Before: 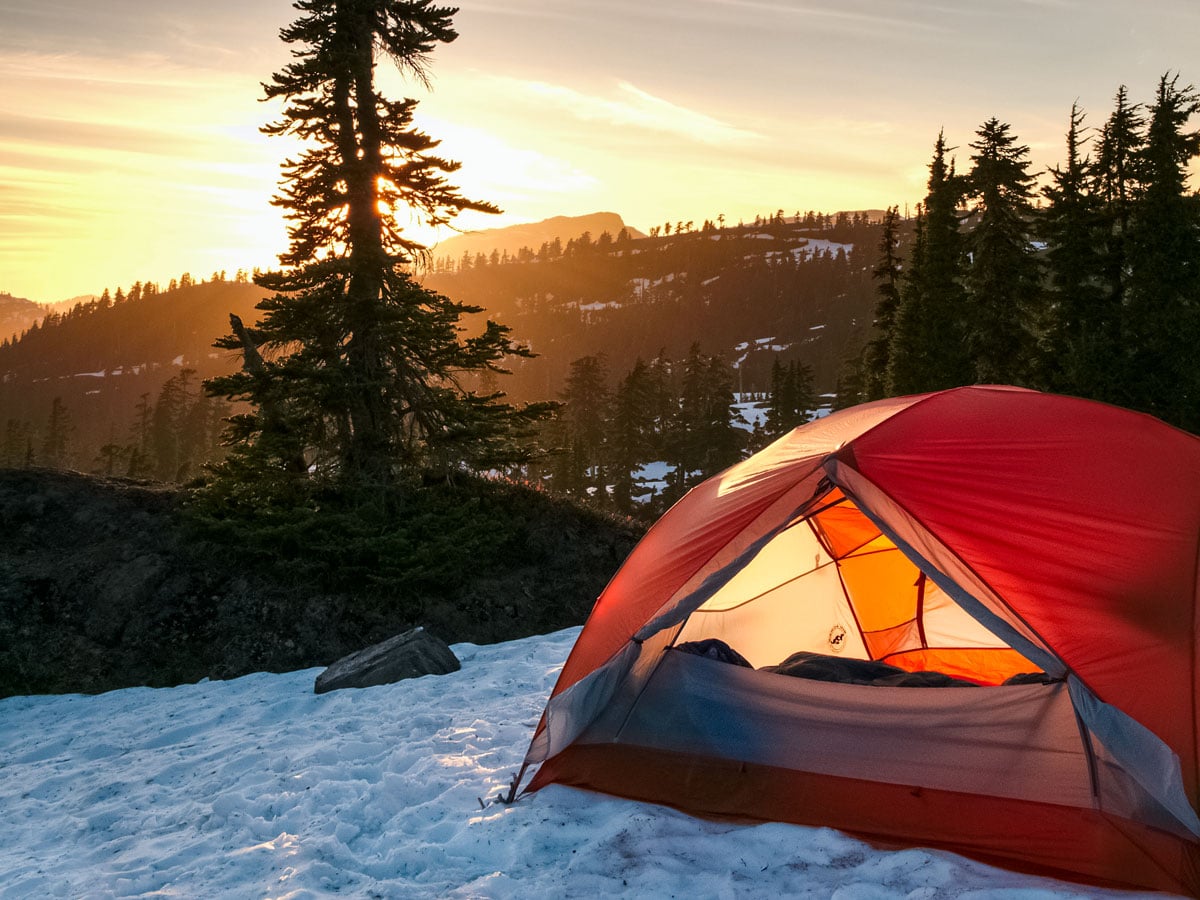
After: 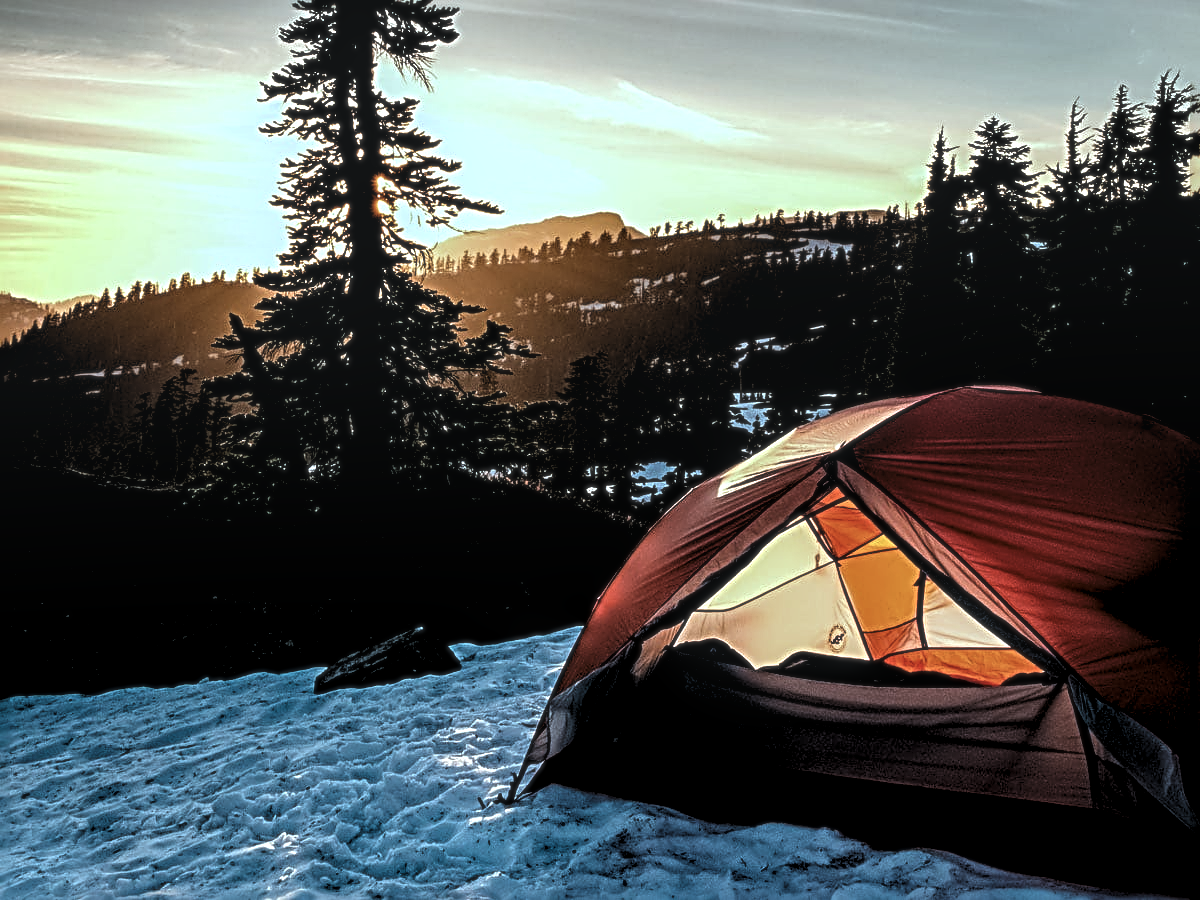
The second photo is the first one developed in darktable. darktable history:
levels: levels [0.116, 0.574, 1]
rgb levels: levels [[0.034, 0.472, 0.904], [0, 0.5, 1], [0, 0.5, 1]]
soften: size 10%, saturation 50%, brightness 0.2 EV, mix 10%
contrast brightness saturation: contrast 0.03, brightness -0.04
sharpen: radius 3.69, amount 0.928
color correction: highlights a* -11.71, highlights b* -15.58
local contrast: on, module defaults
